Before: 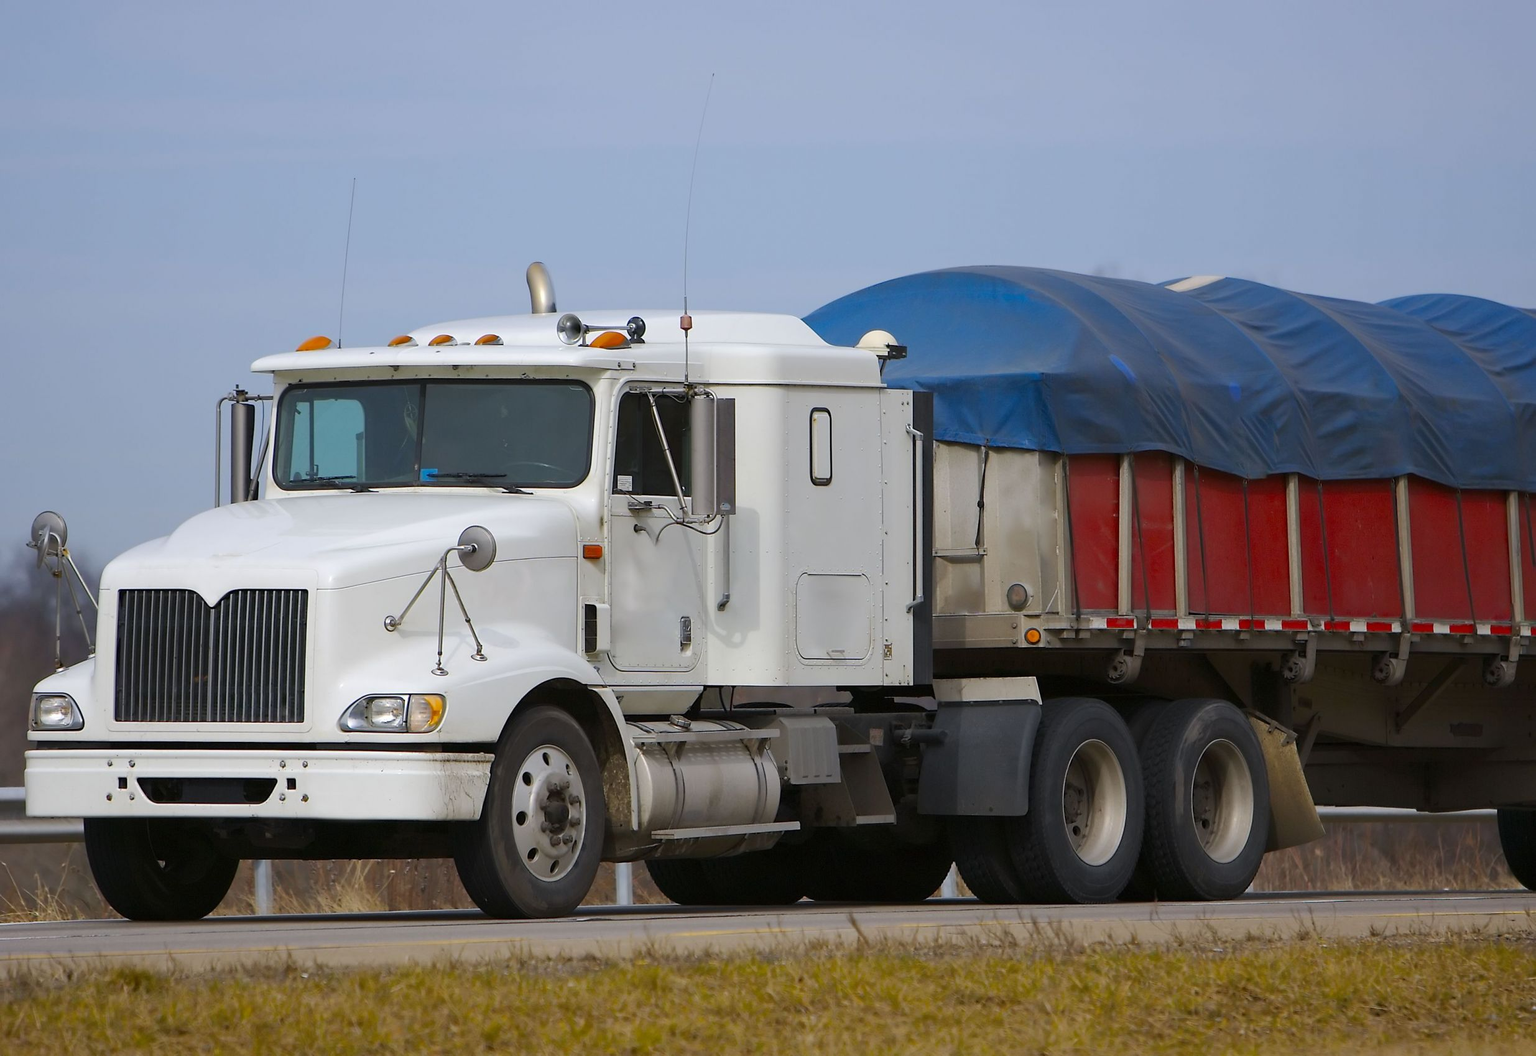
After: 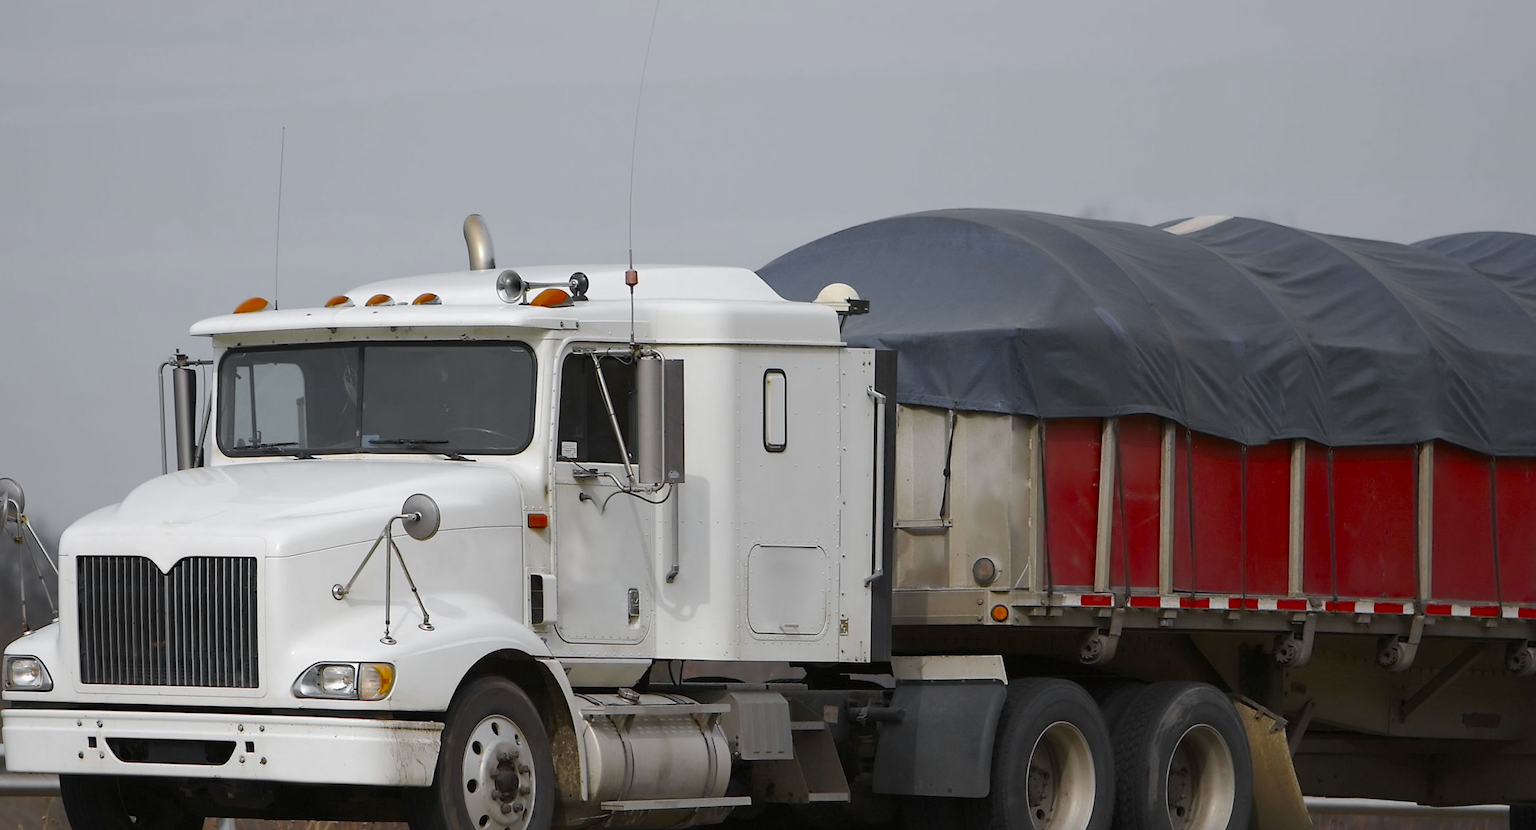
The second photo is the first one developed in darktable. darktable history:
crop and rotate: top 5.667%, bottom 14.937%
rotate and perspective: rotation 0.062°, lens shift (vertical) 0.115, lens shift (horizontal) -0.133, crop left 0.047, crop right 0.94, crop top 0.061, crop bottom 0.94
color zones: curves: ch0 [(0.004, 0.388) (0.125, 0.392) (0.25, 0.404) (0.375, 0.5) (0.5, 0.5) (0.625, 0.5) (0.75, 0.5) (0.875, 0.5)]; ch1 [(0, 0.5) (0.125, 0.5) (0.25, 0.5) (0.375, 0.124) (0.524, 0.124) (0.645, 0.128) (0.789, 0.132) (0.914, 0.096) (0.998, 0.068)]
